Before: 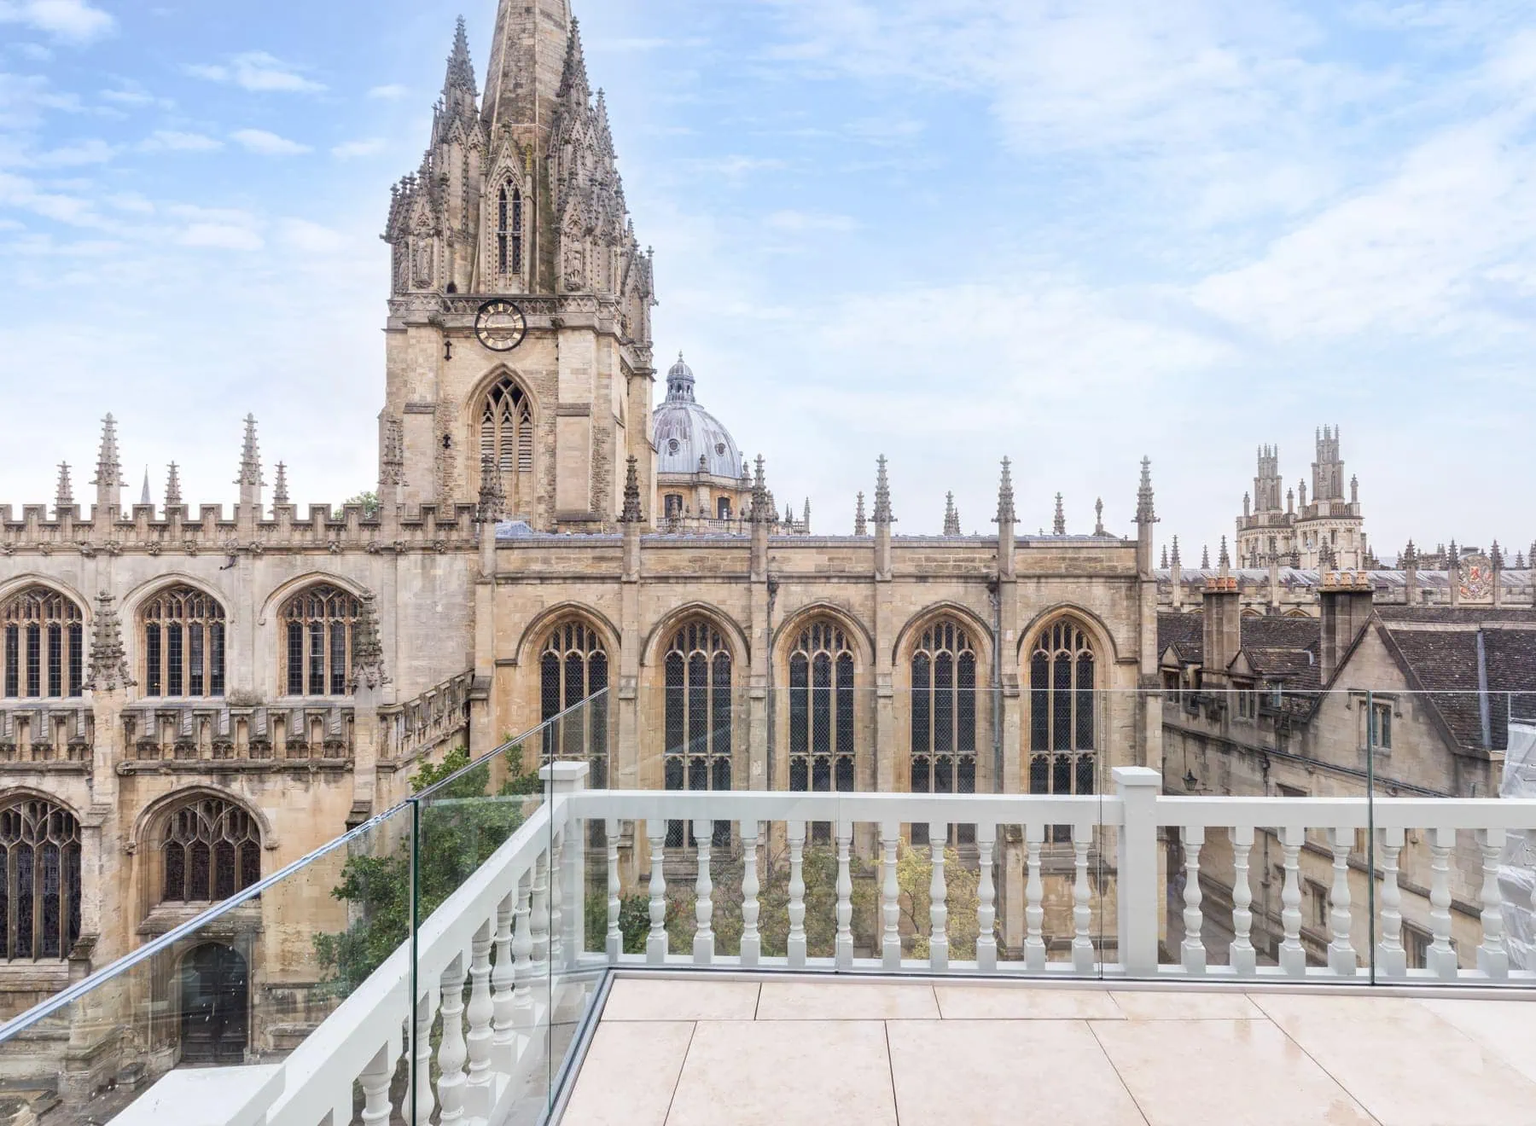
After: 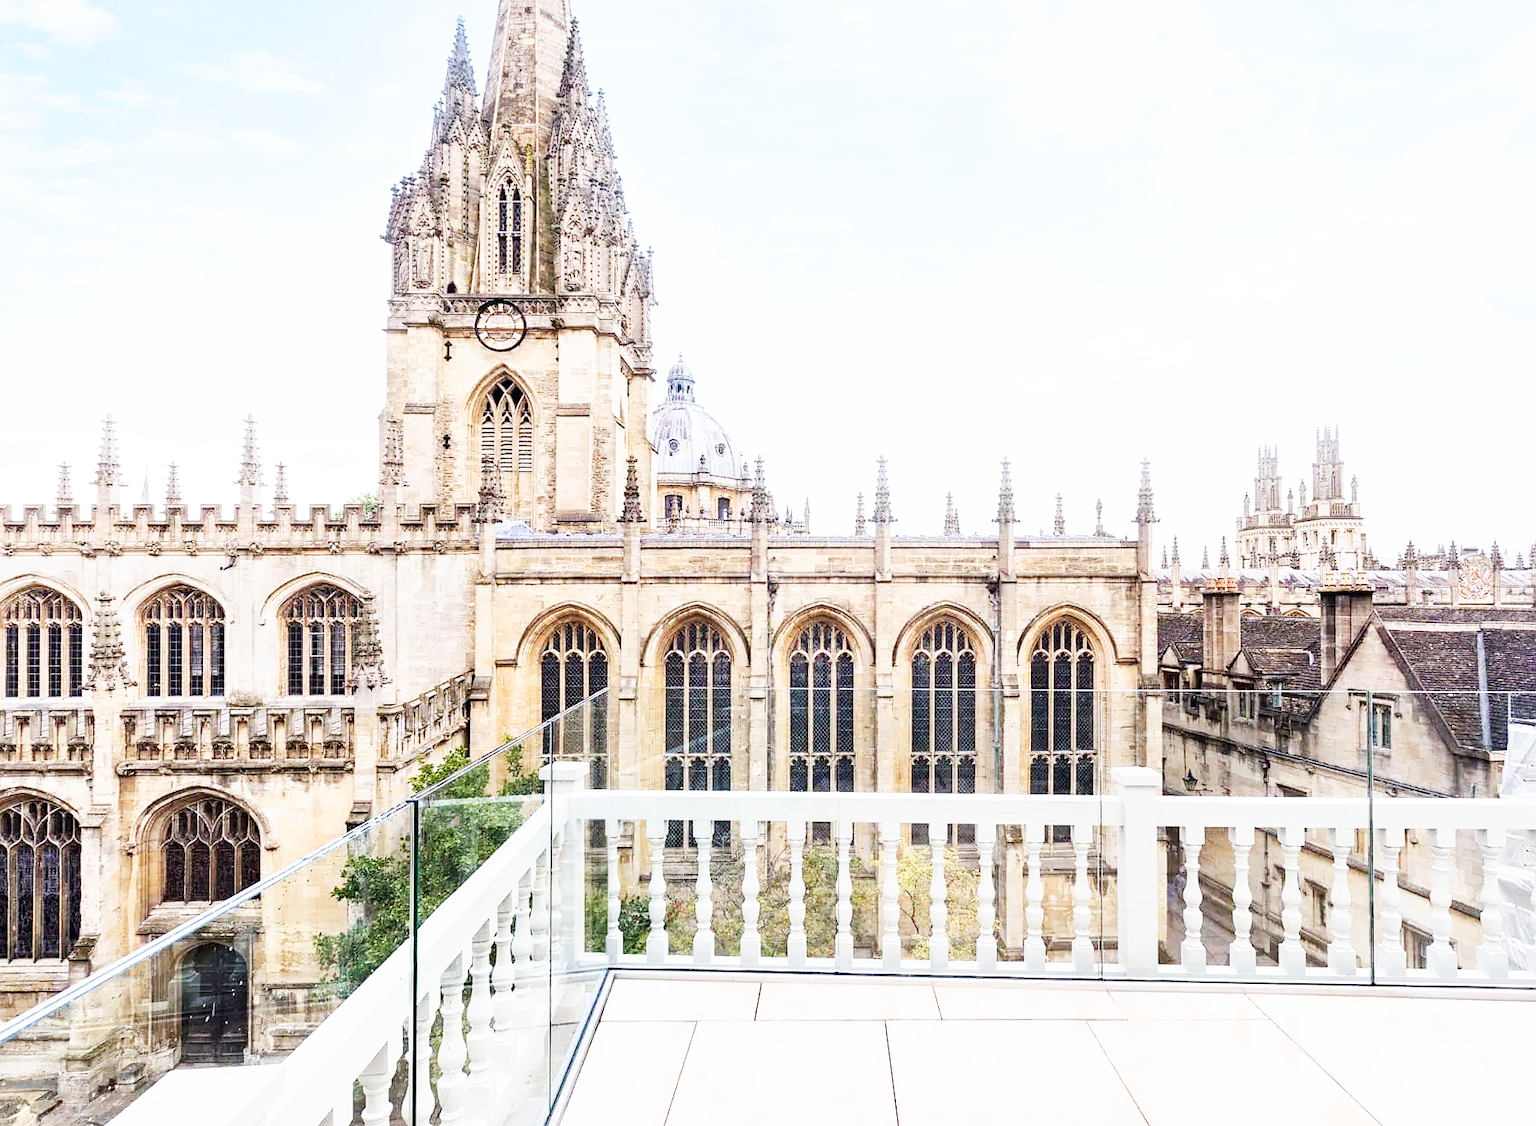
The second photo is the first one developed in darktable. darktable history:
base curve: curves: ch0 [(0, 0) (0.007, 0.004) (0.027, 0.03) (0.046, 0.07) (0.207, 0.54) (0.442, 0.872) (0.673, 0.972) (1, 1)], preserve colors none
sharpen: radius 0.97, amount 0.608
haze removal: adaptive false
